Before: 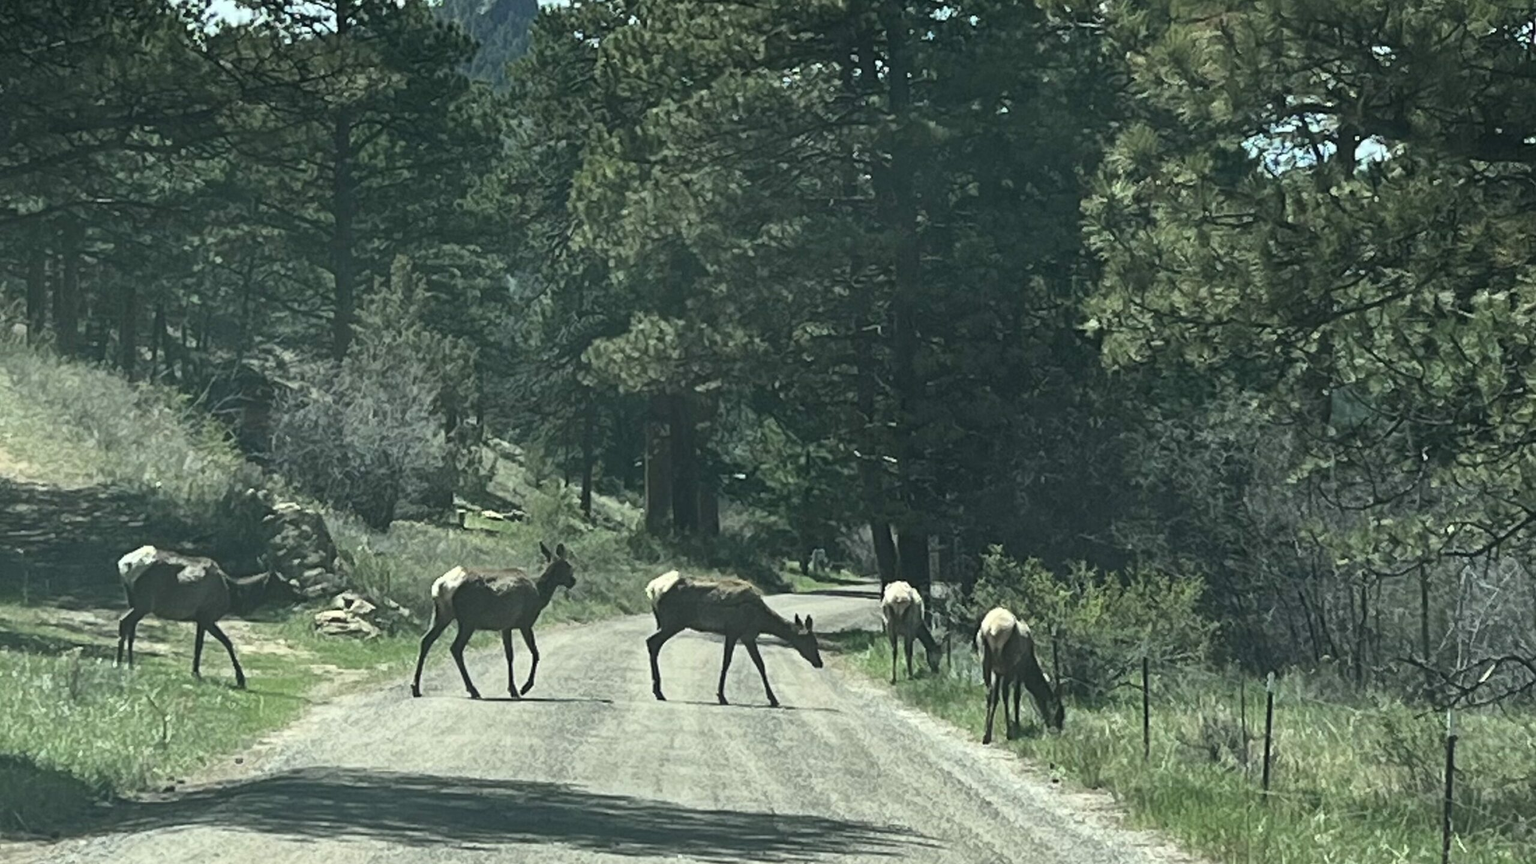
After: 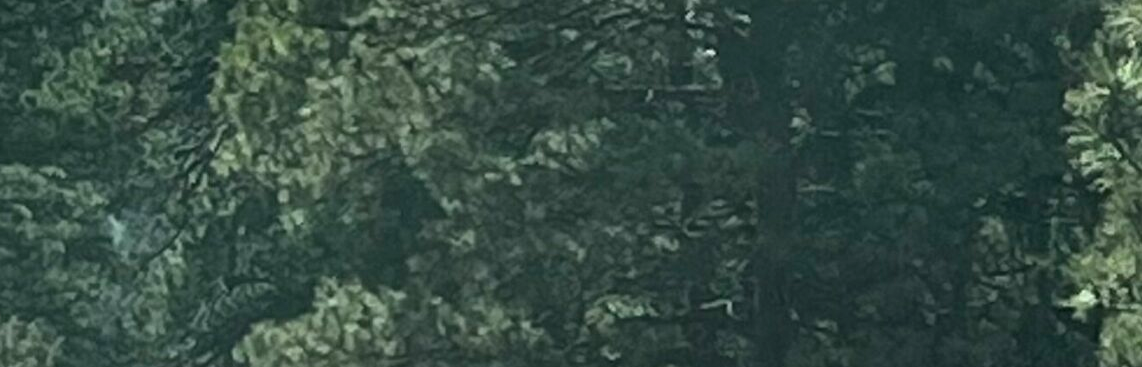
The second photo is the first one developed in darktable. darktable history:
local contrast: highlights 102%, shadows 101%, detail 119%, midtone range 0.2
crop: left 28.779%, top 16.821%, right 26.601%, bottom 57.689%
